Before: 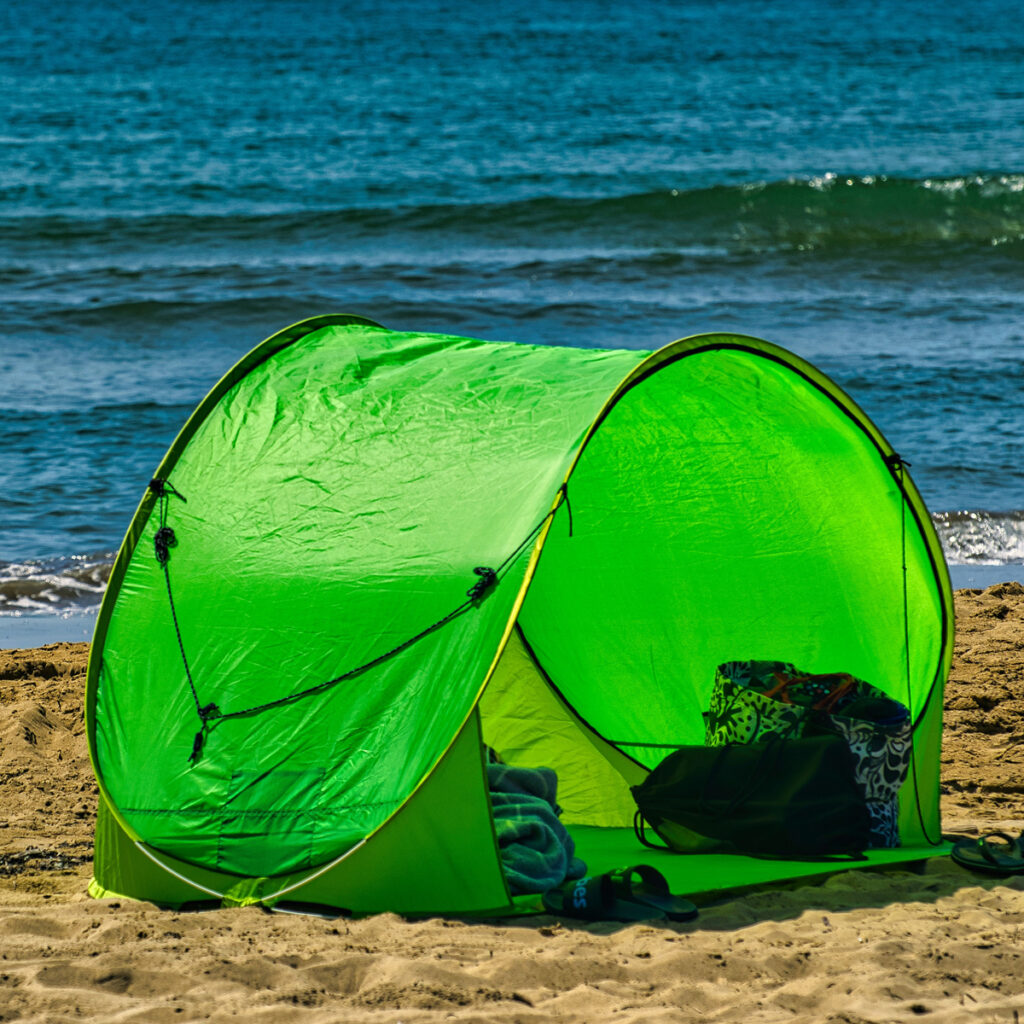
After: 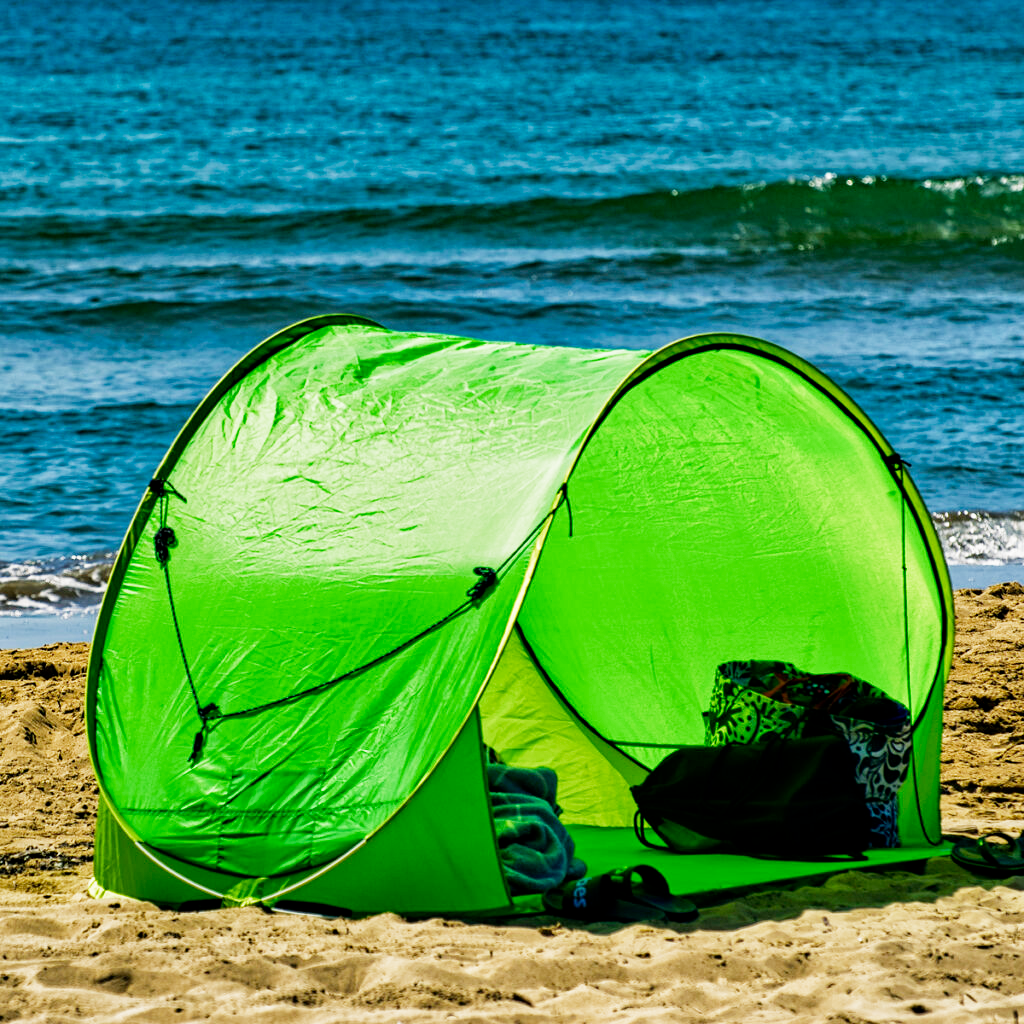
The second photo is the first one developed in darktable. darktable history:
filmic rgb: middle gray luminance 12.74%, black relative exposure -10.13 EV, white relative exposure 3.47 EV, threshold 6 EV, target black luminance 0%, hardness 5.74, latitude 44.69%, contrast 1.221, highlights saturation mix 5%, shadows ↔ highlights balance 26.78%, add noise in highlights 0, preserve chrominance no, color science v3 (2019), use custom middle-gray values true, iterations of high-quality reconstruction 0, contrast in highlights soft, enable highlight reconstruction true
local contrast: mode bilateral grid, contrast 15, coarseness 36, detail 105%, midtone range 0.2
